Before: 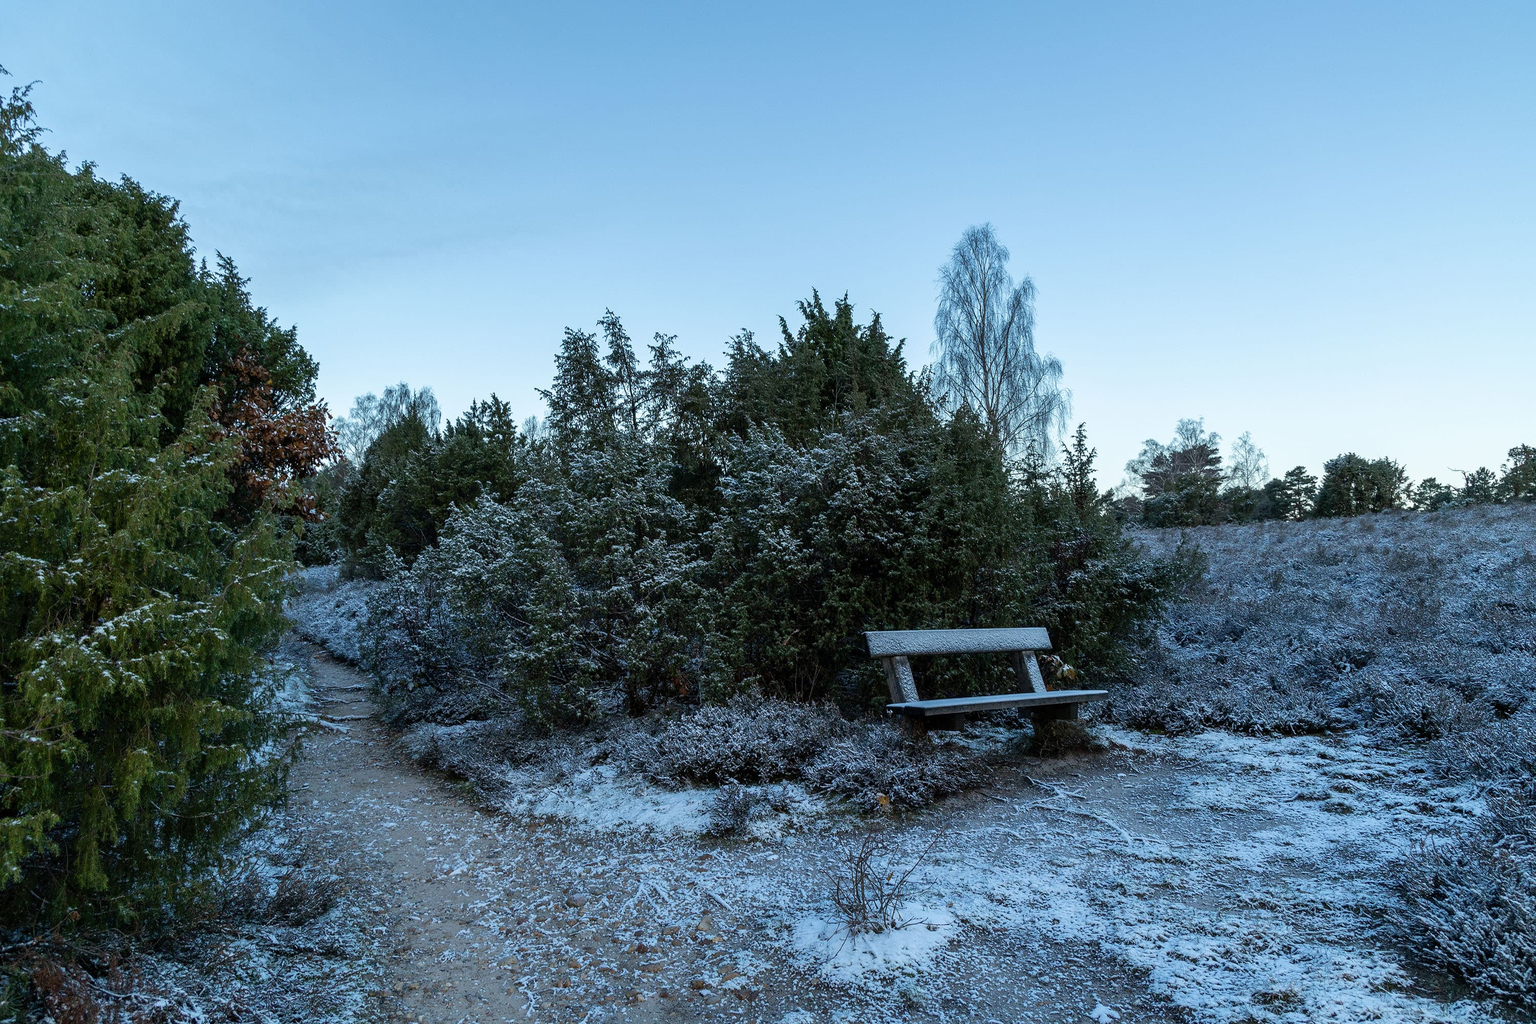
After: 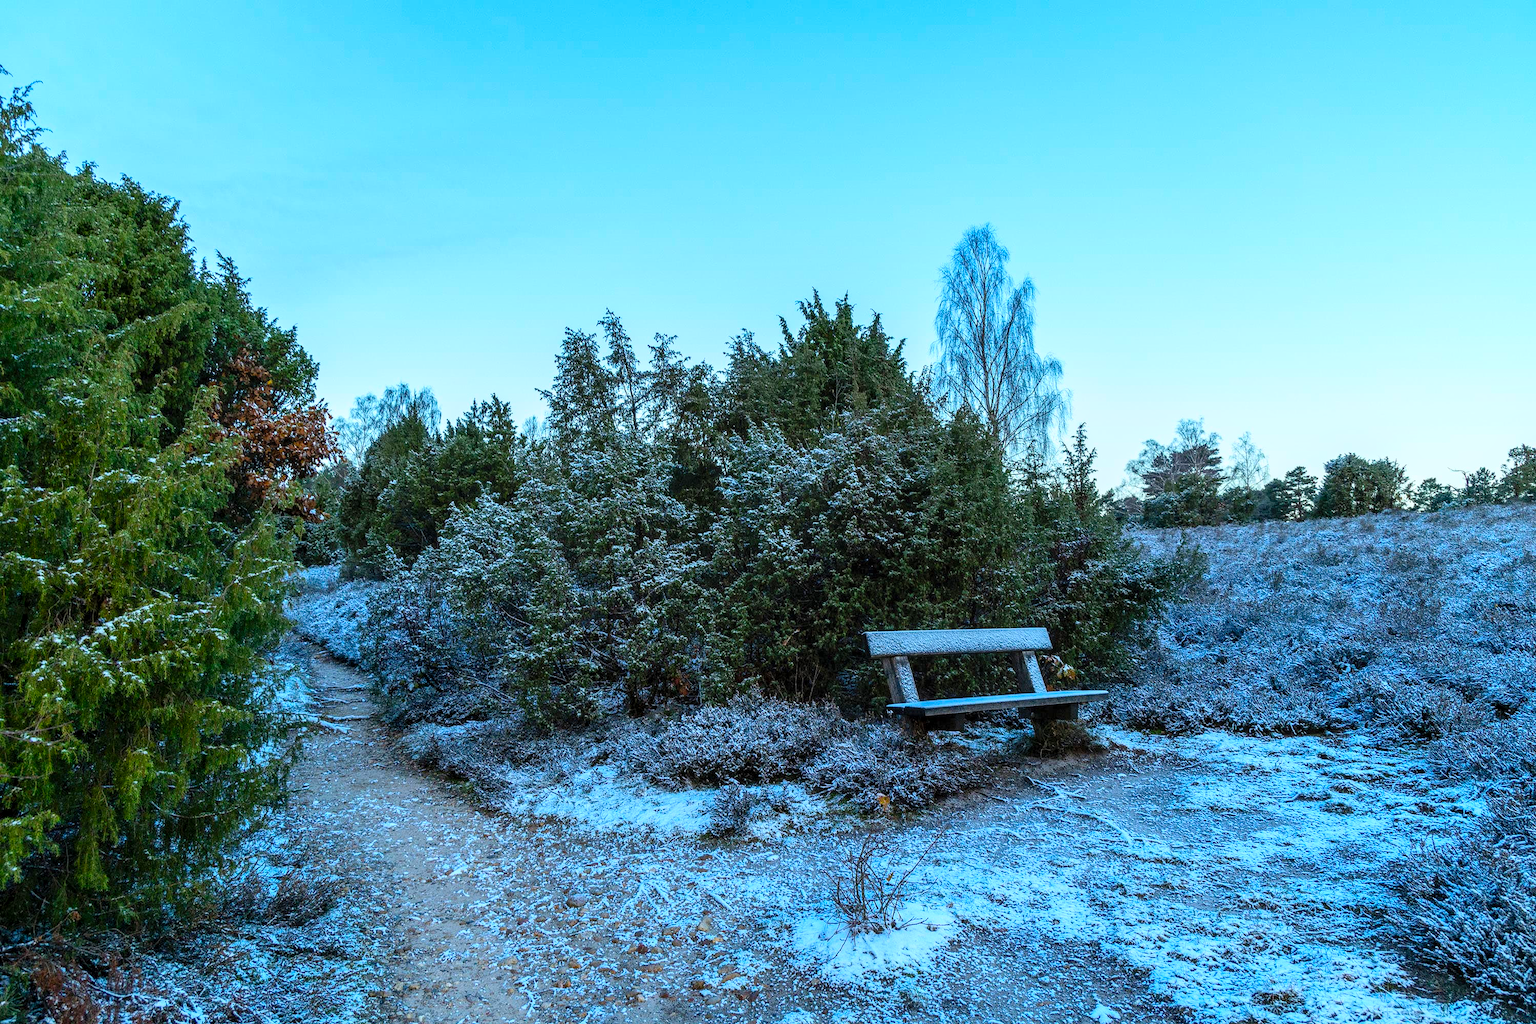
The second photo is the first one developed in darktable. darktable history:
contrast brightness saturation: contrast 0.2, brightness 0.2, saturation 0.8
local contrast: on, module defaults
